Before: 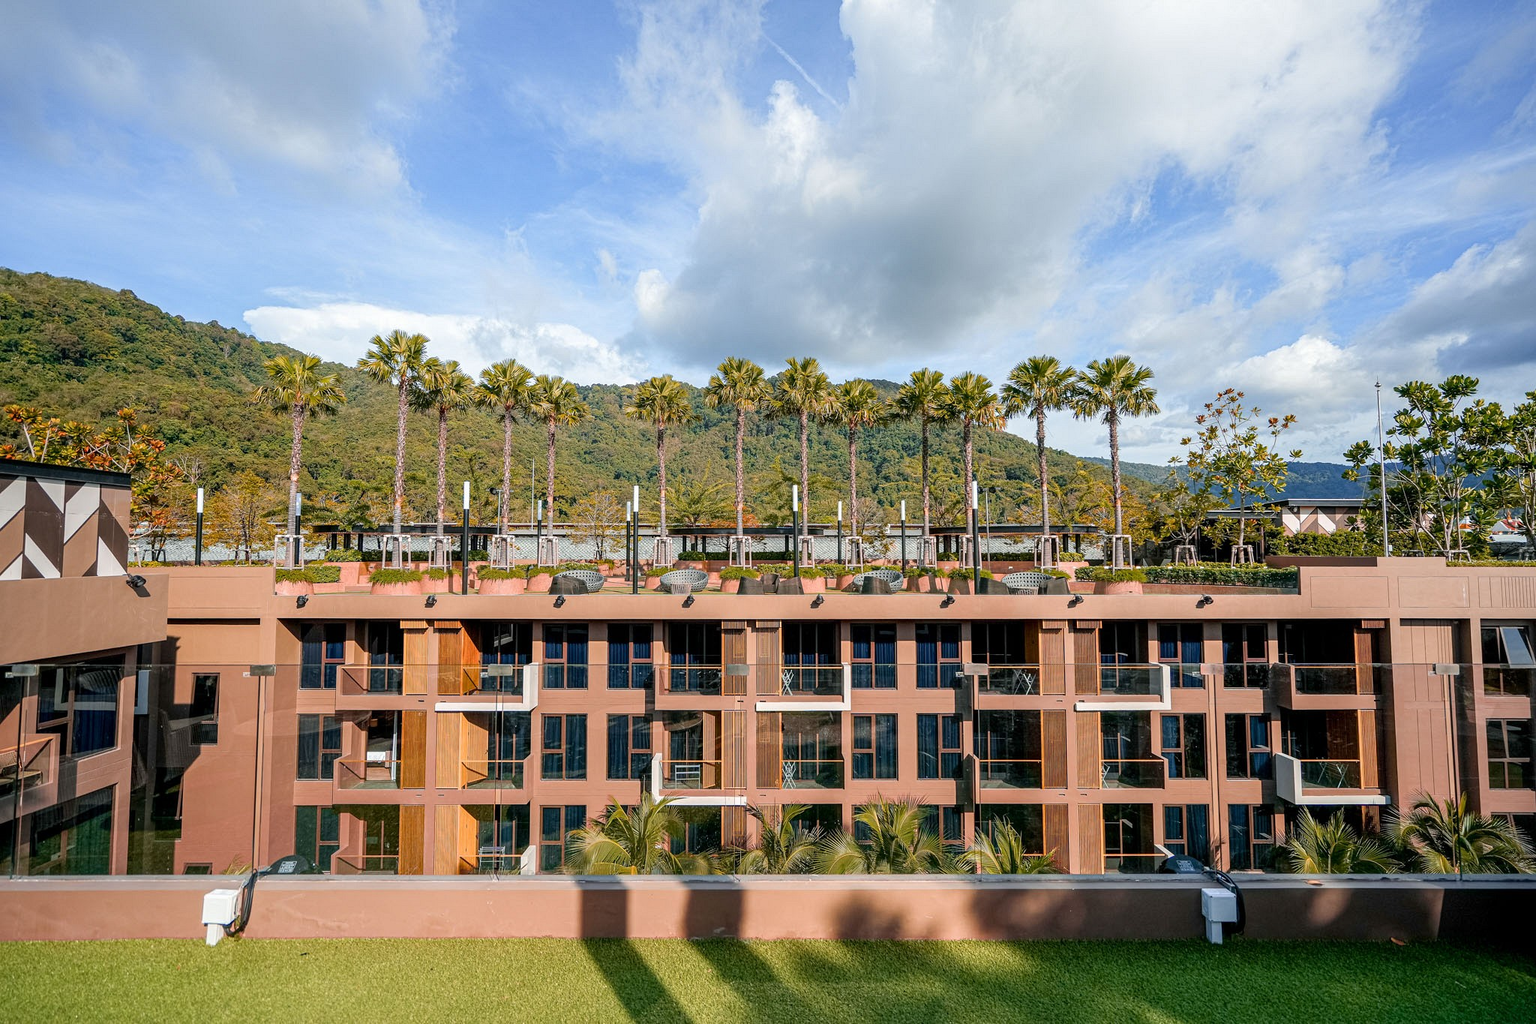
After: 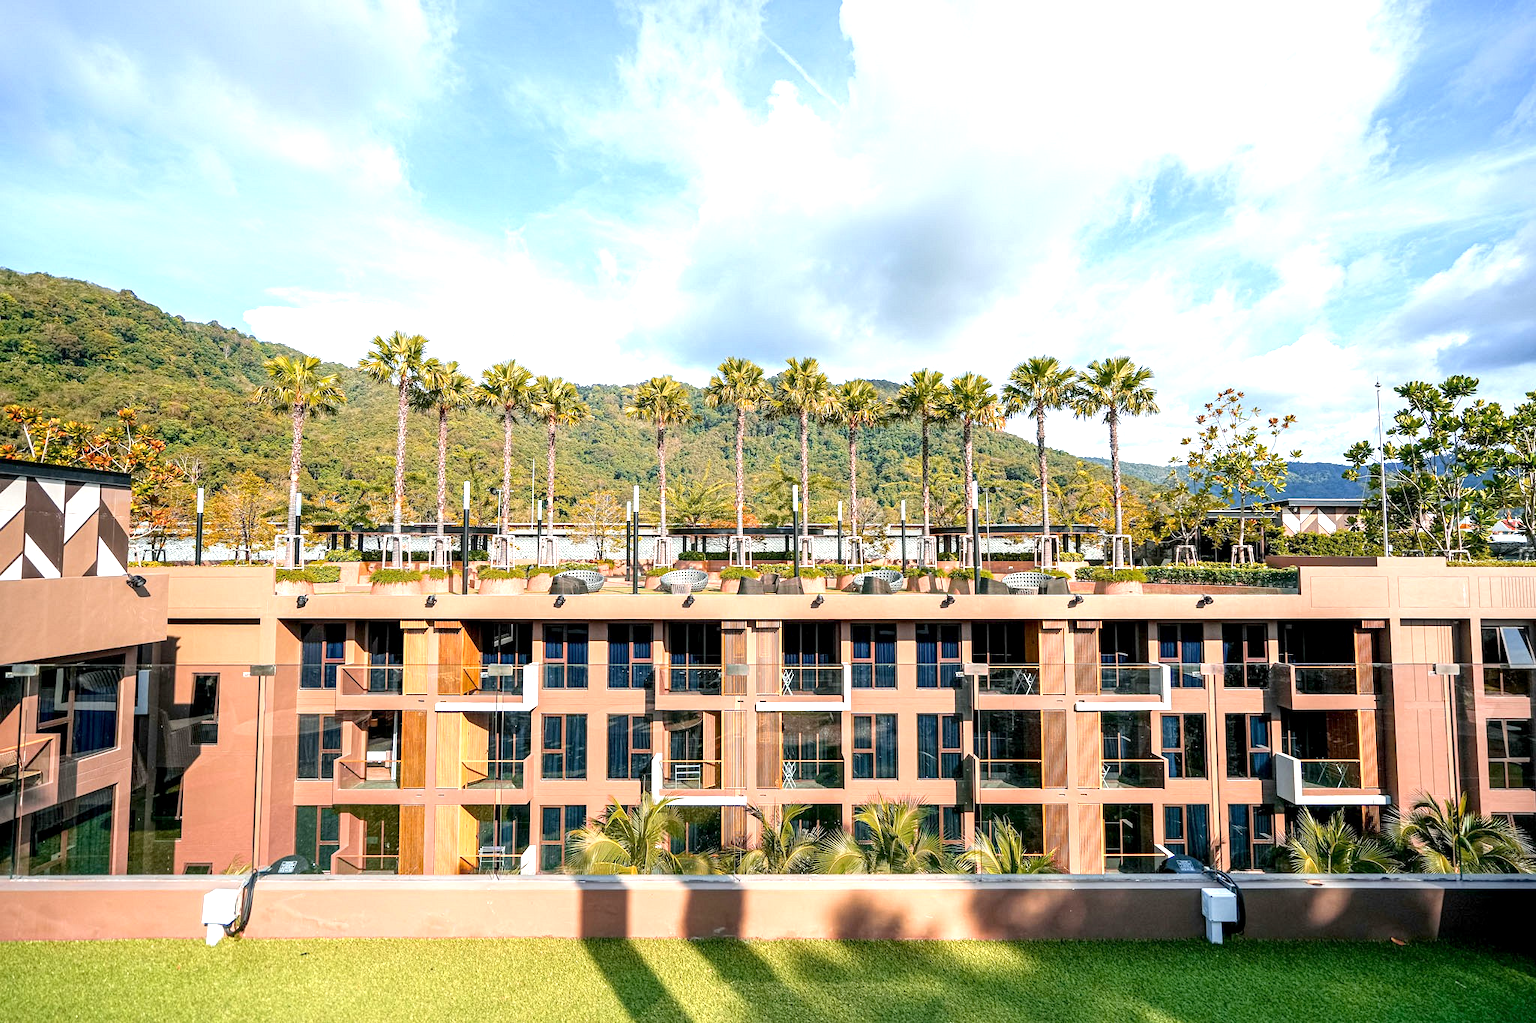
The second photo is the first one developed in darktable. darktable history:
exposure: black level correction 0.001, exposure 0.957 EV, compensate highlight preservation false
